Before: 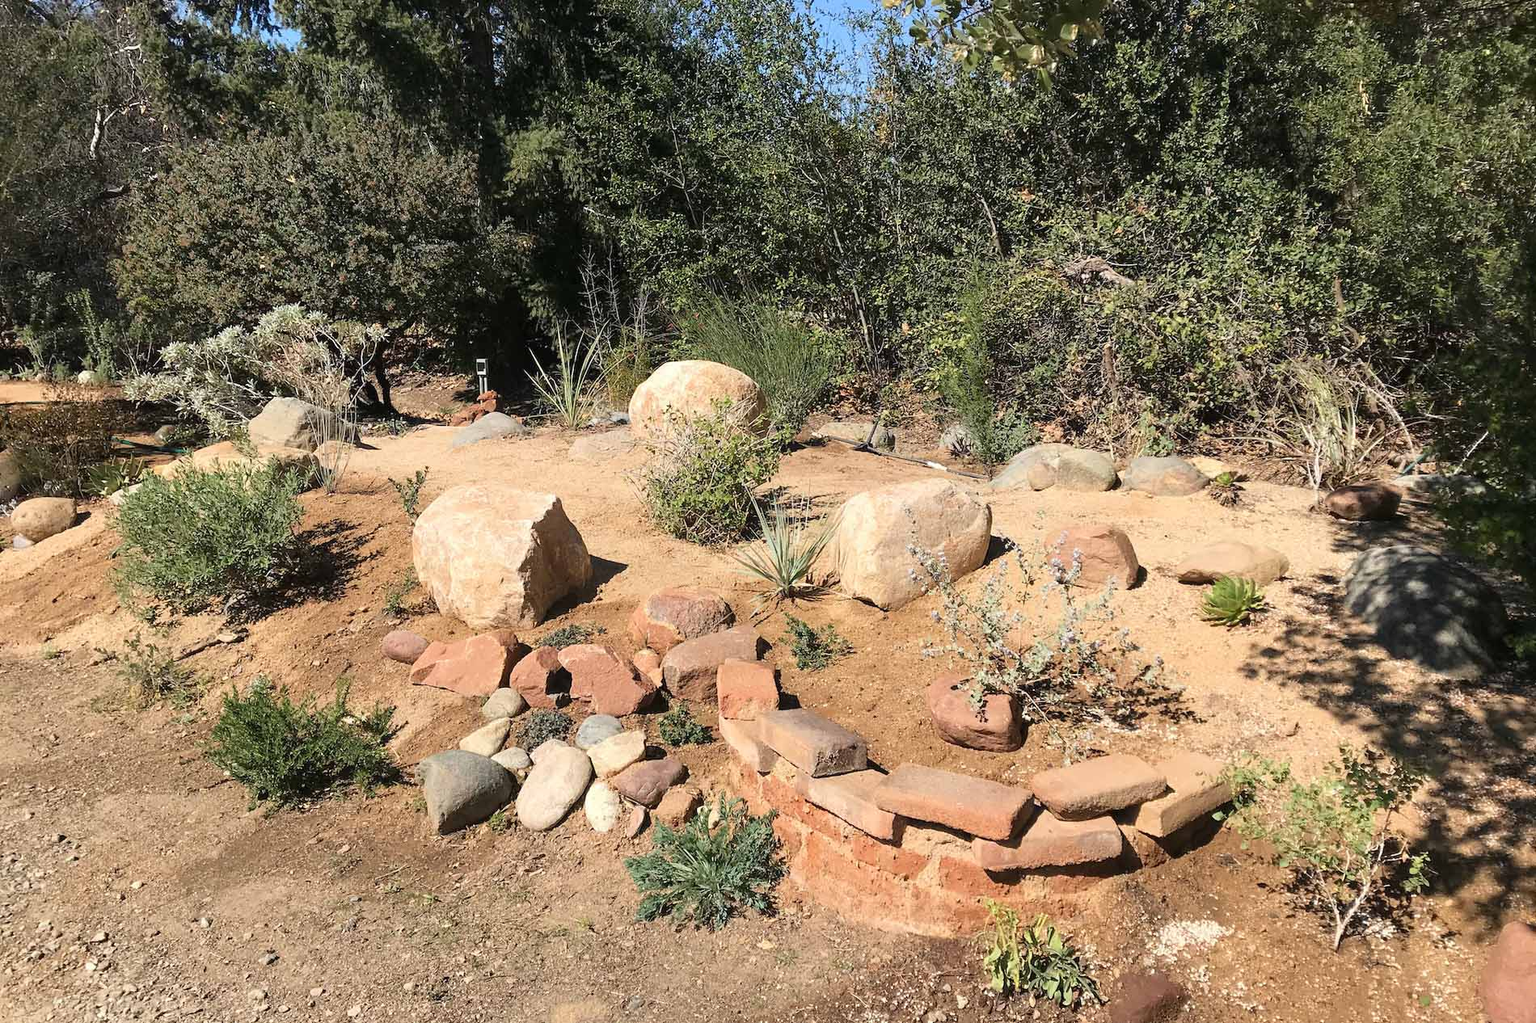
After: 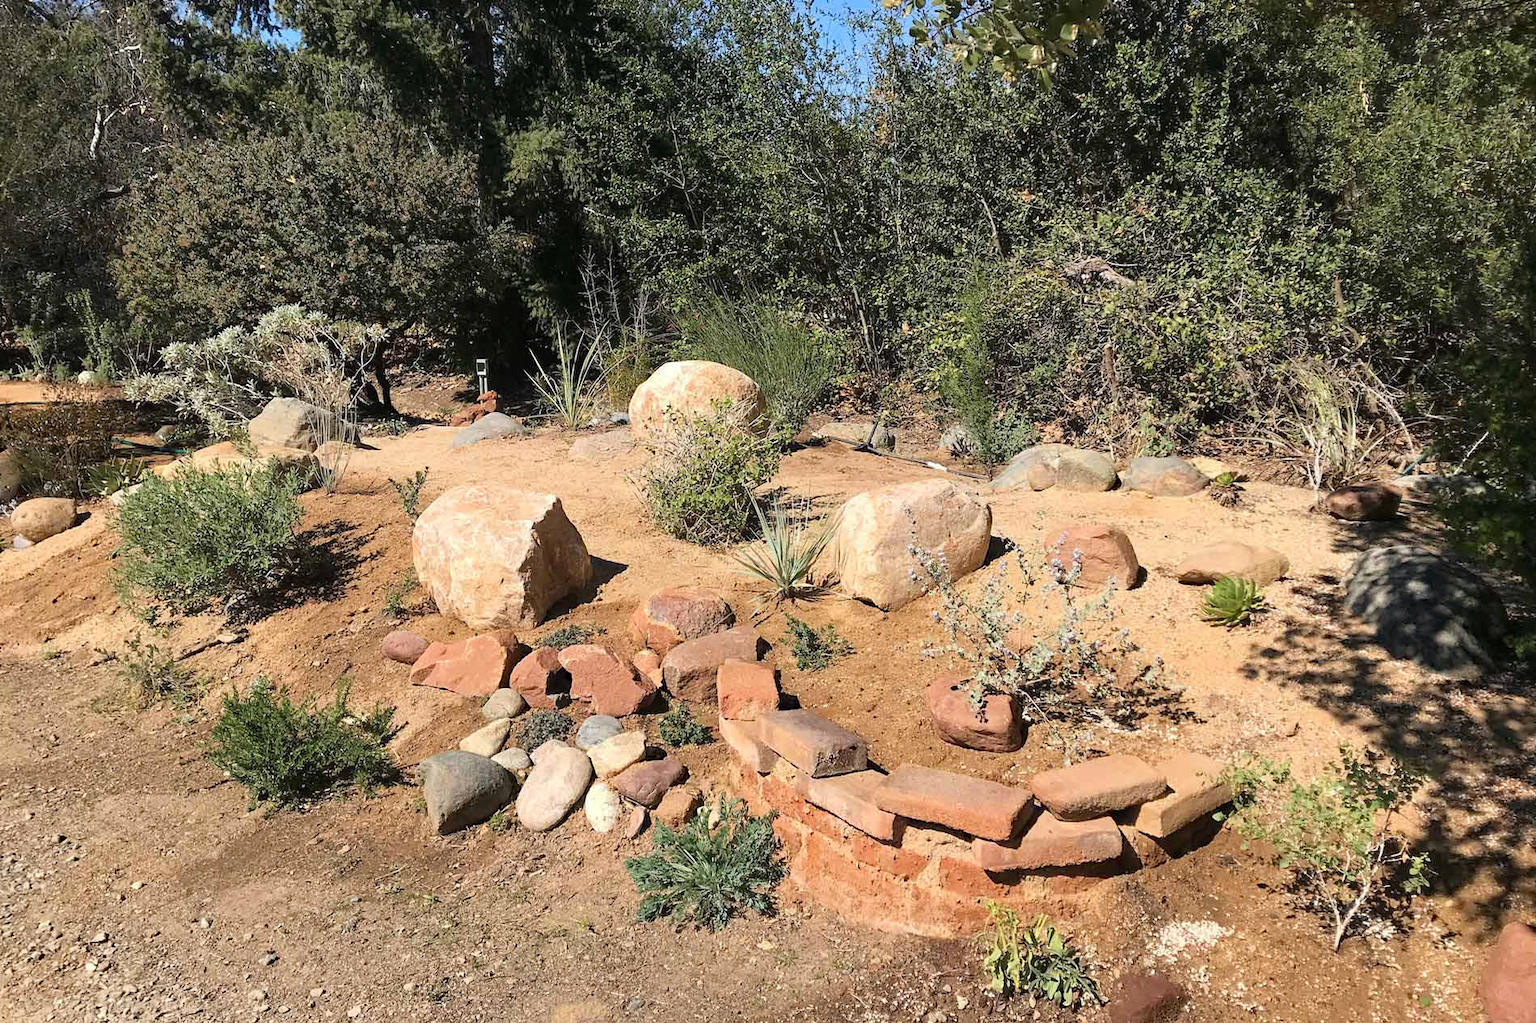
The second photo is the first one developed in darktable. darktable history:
haze removal: strength 0.283, distance 0.251, adaptive false
